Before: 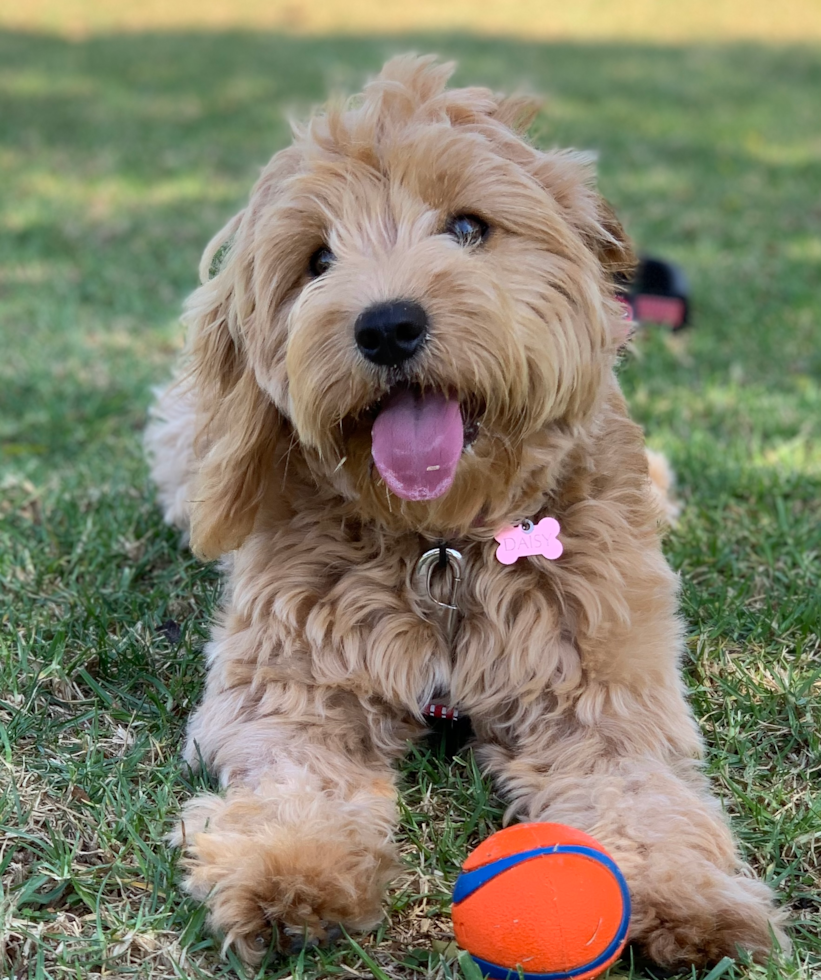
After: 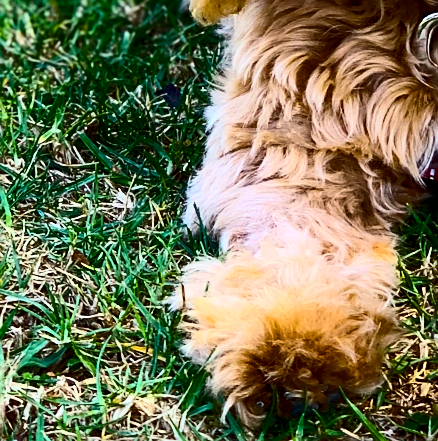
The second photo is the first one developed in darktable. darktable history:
contrast brightness saturation: contrast 0.5, saturation -0.1
crop and rotate: top 54.778%, right 46.61%, bottom 0.159%
sharpen: on, module defaults
color balance rgb: linear chroma grading › global chroma 42%, perceptual saturation grading › global saturation 42%, global vibrance 33%
